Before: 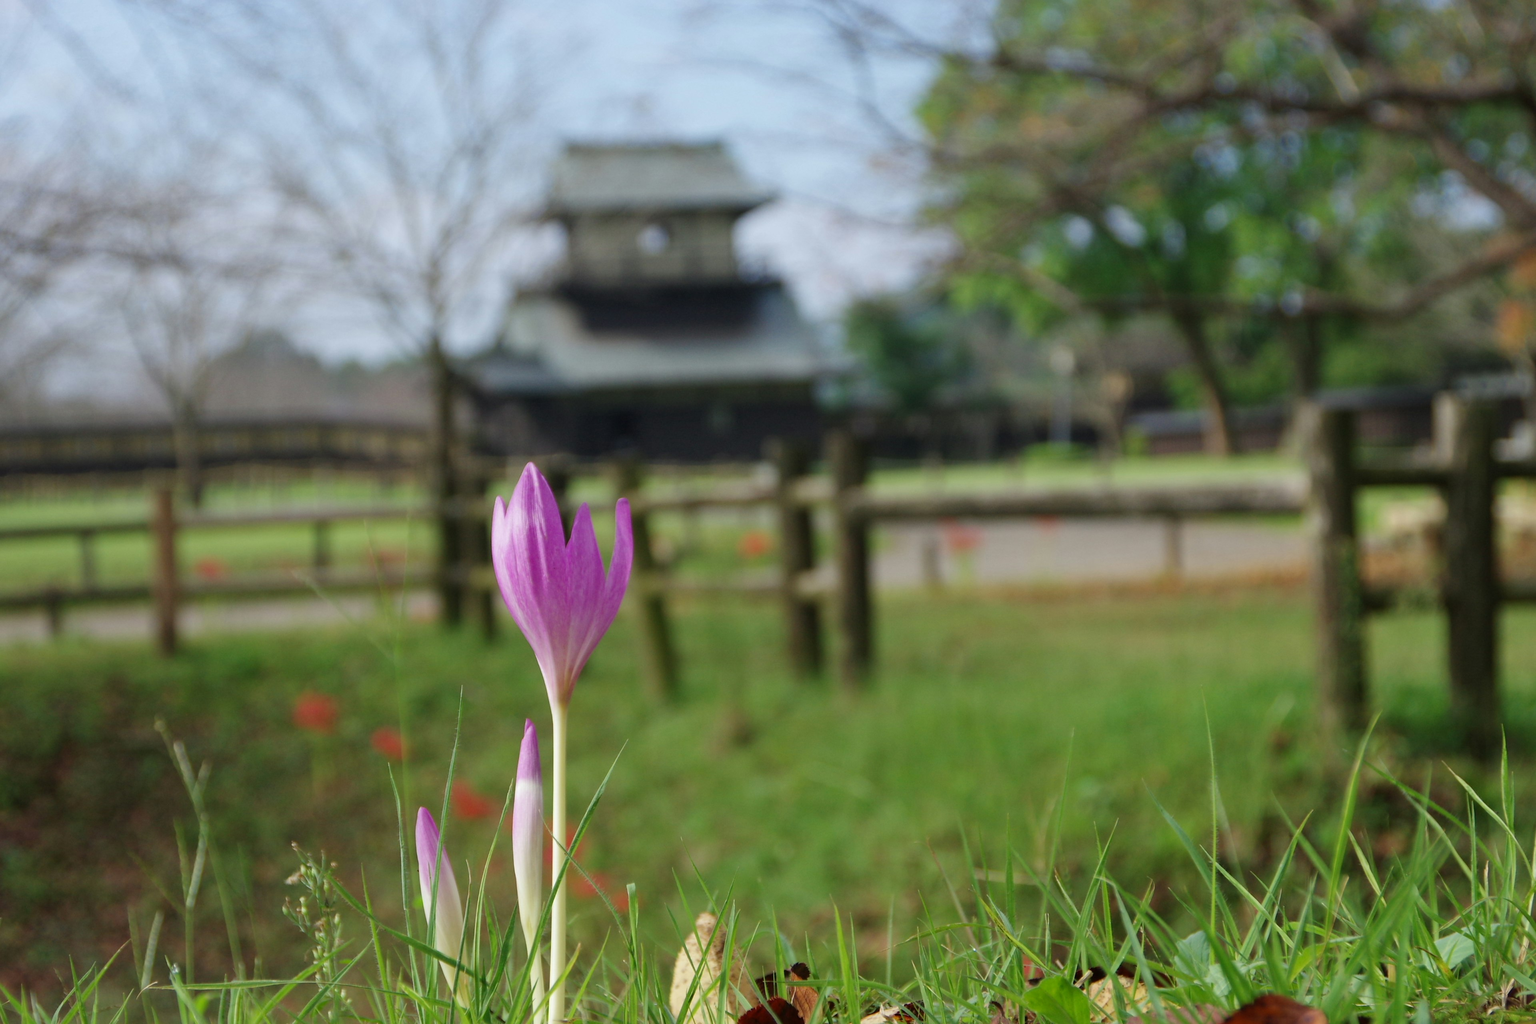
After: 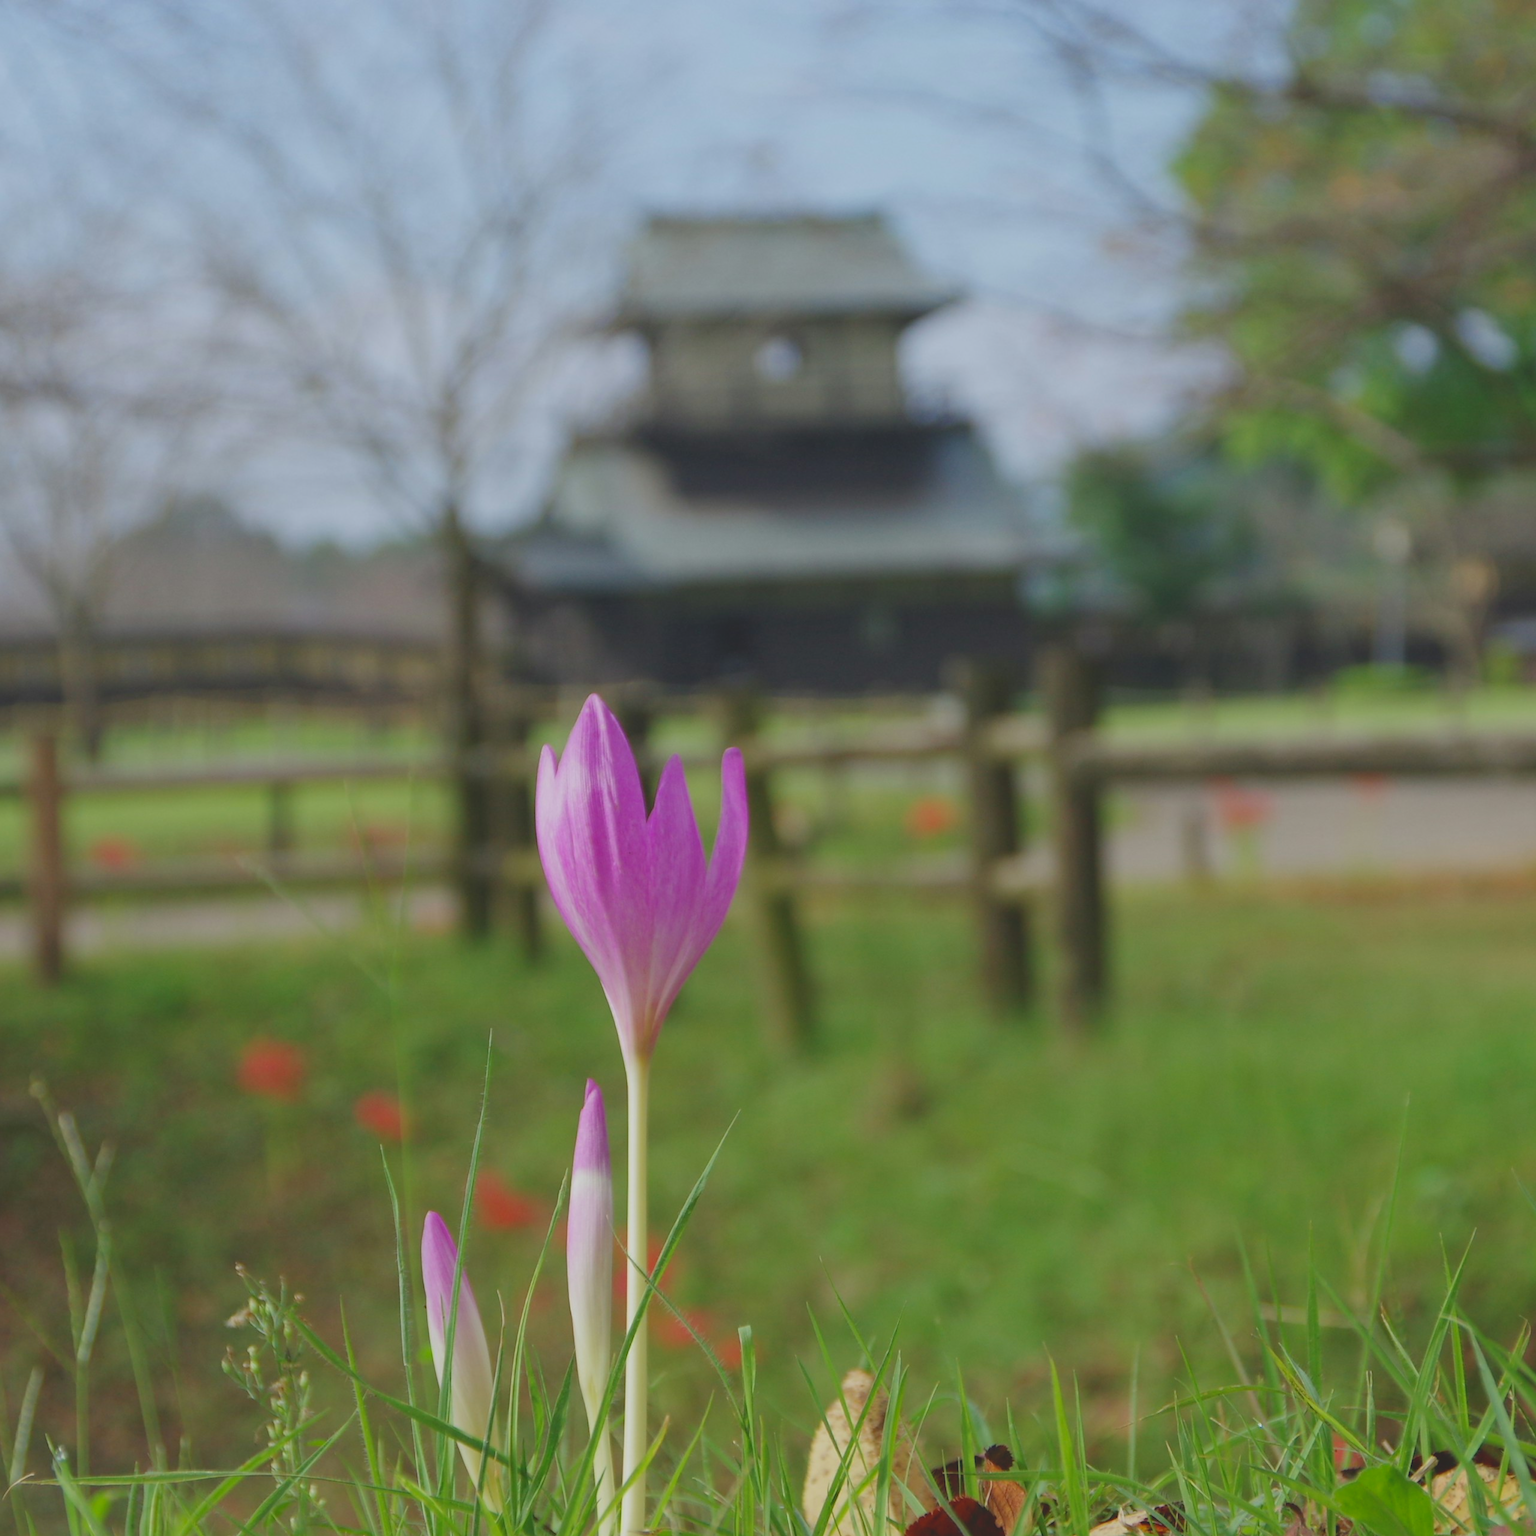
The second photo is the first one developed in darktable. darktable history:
crop and rotate: left 8.786%, right 24.548%
contrast brightness saturation: contrast -0.28
